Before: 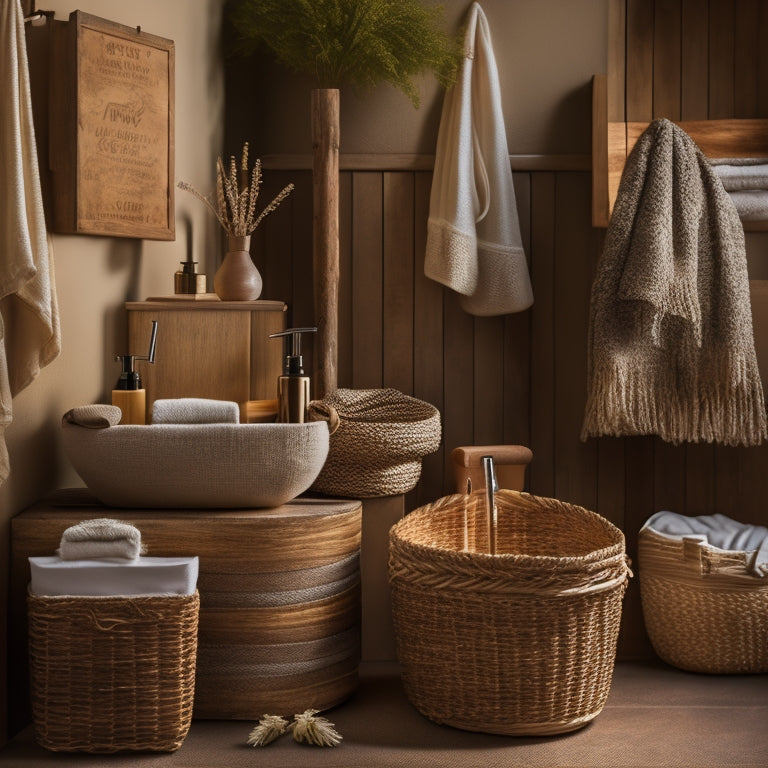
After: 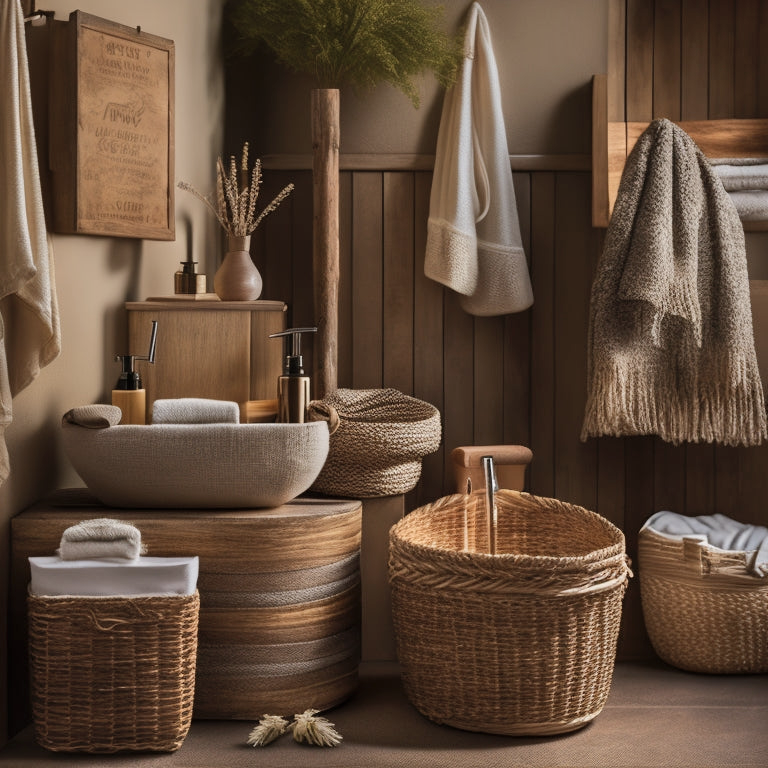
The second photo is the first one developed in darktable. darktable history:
shadows and highlights: low approximation 0.01, soften with gaussian
tone equalizer: on, module defaults
contrast brightness saturation: saturation -0.16
